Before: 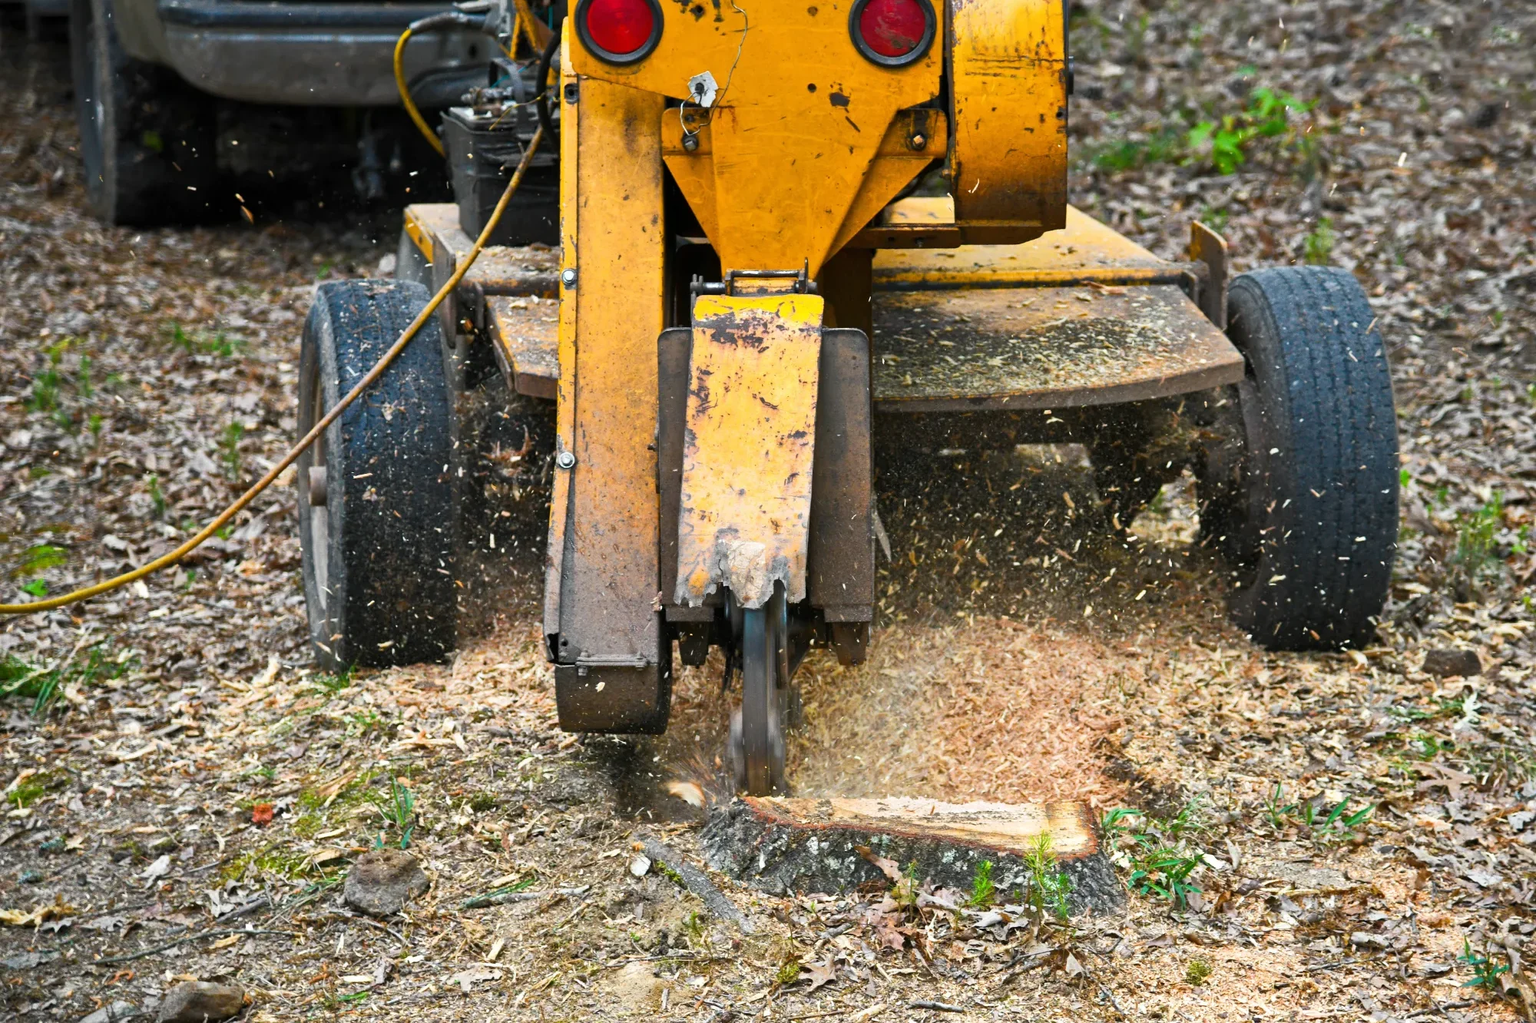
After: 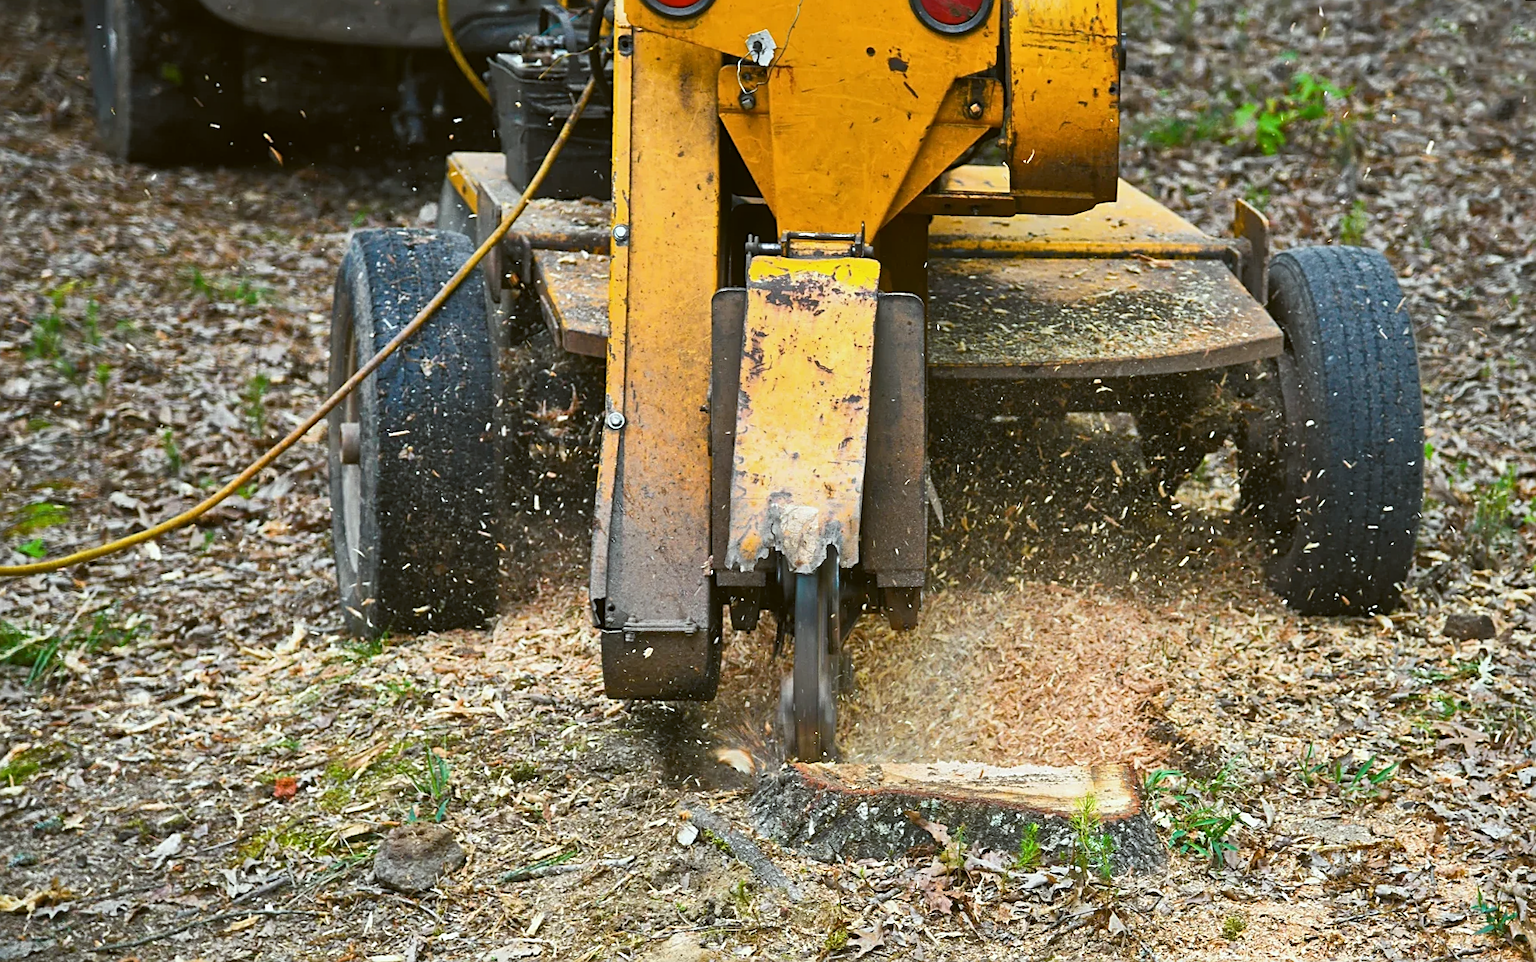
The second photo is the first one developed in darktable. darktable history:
color balance: lift [1.004, 1.002, 1.002, 0.998], gamma [1, 1.007, 1.002, 0.993], gain [1, 0.977, 1.013, 1.023], contrast -3.64%
sharpen: on, module defaults
rotate and perspective: rotation 0.679°, lens shift (horizontal) 0.136, crop left 0.009, crop right 0.991, crop top 0.078, crop bottom 0.95
